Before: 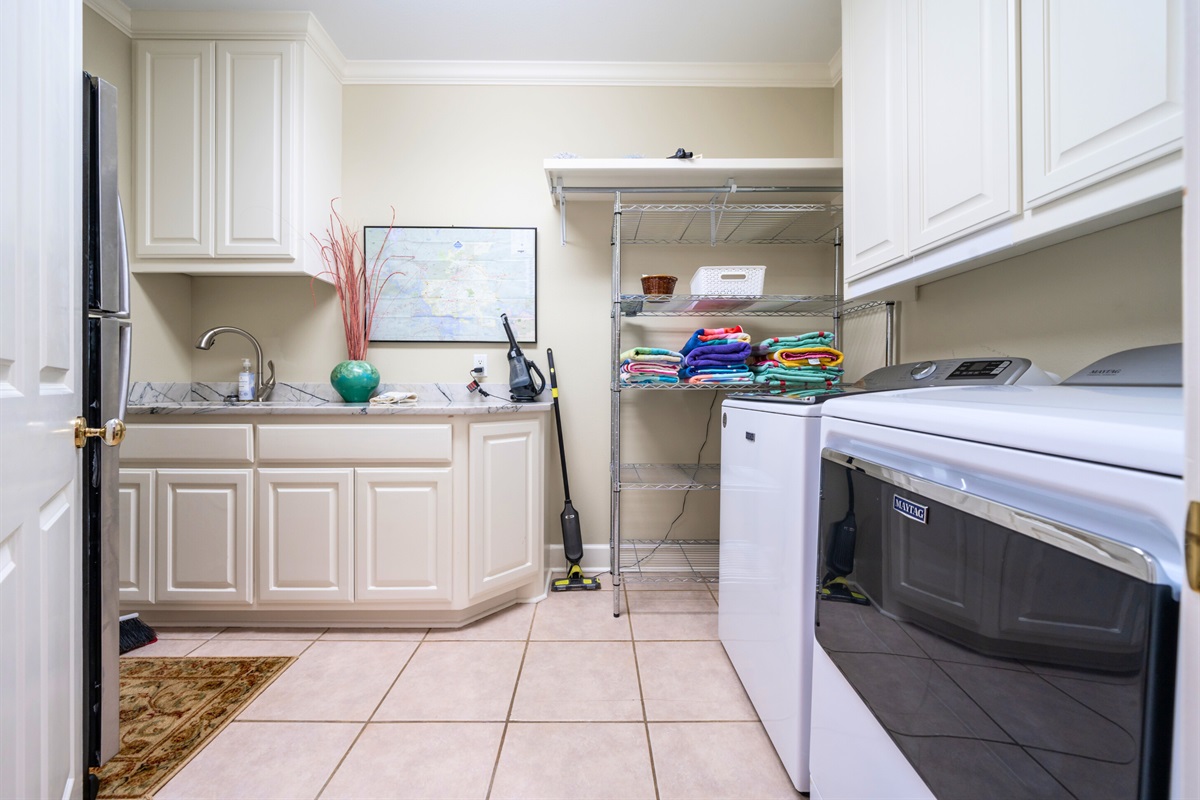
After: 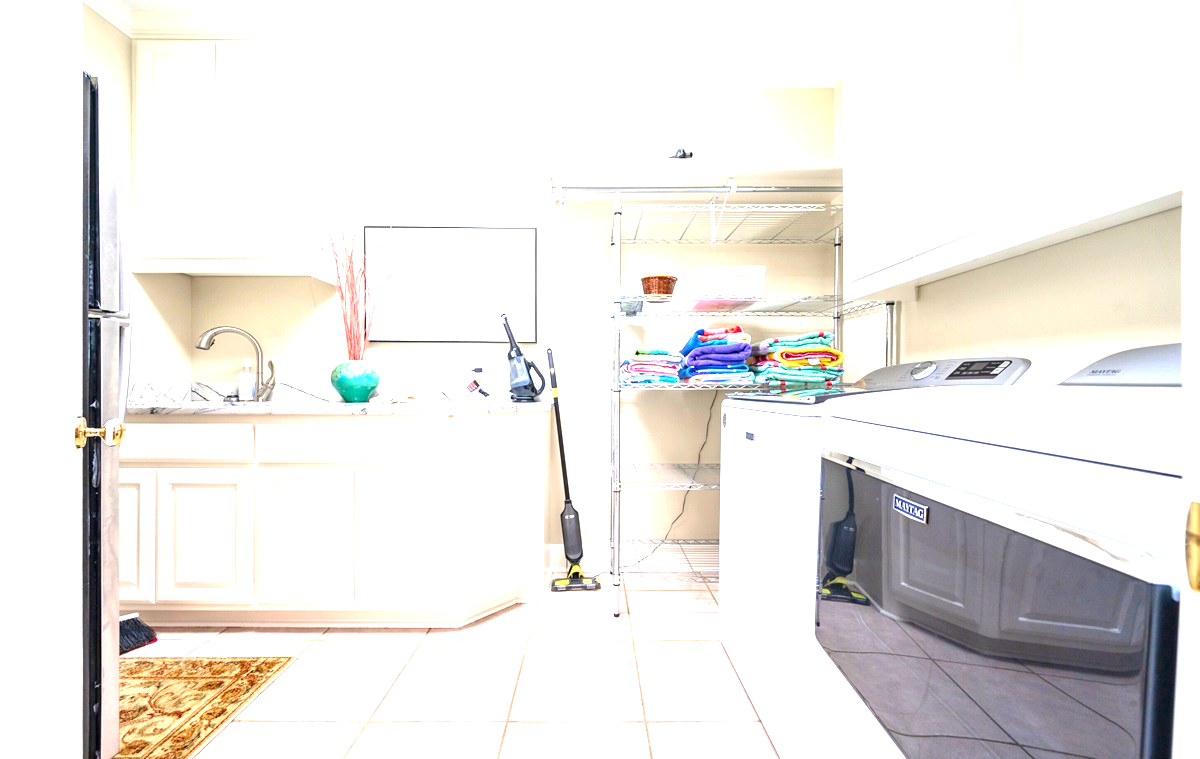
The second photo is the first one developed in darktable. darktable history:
crop and rotate: top 0%, bottom 5.097%
exposure: exposure 2.003 EV, compensate highlight preservation false
levels: levels [0, 0.478, 1]
